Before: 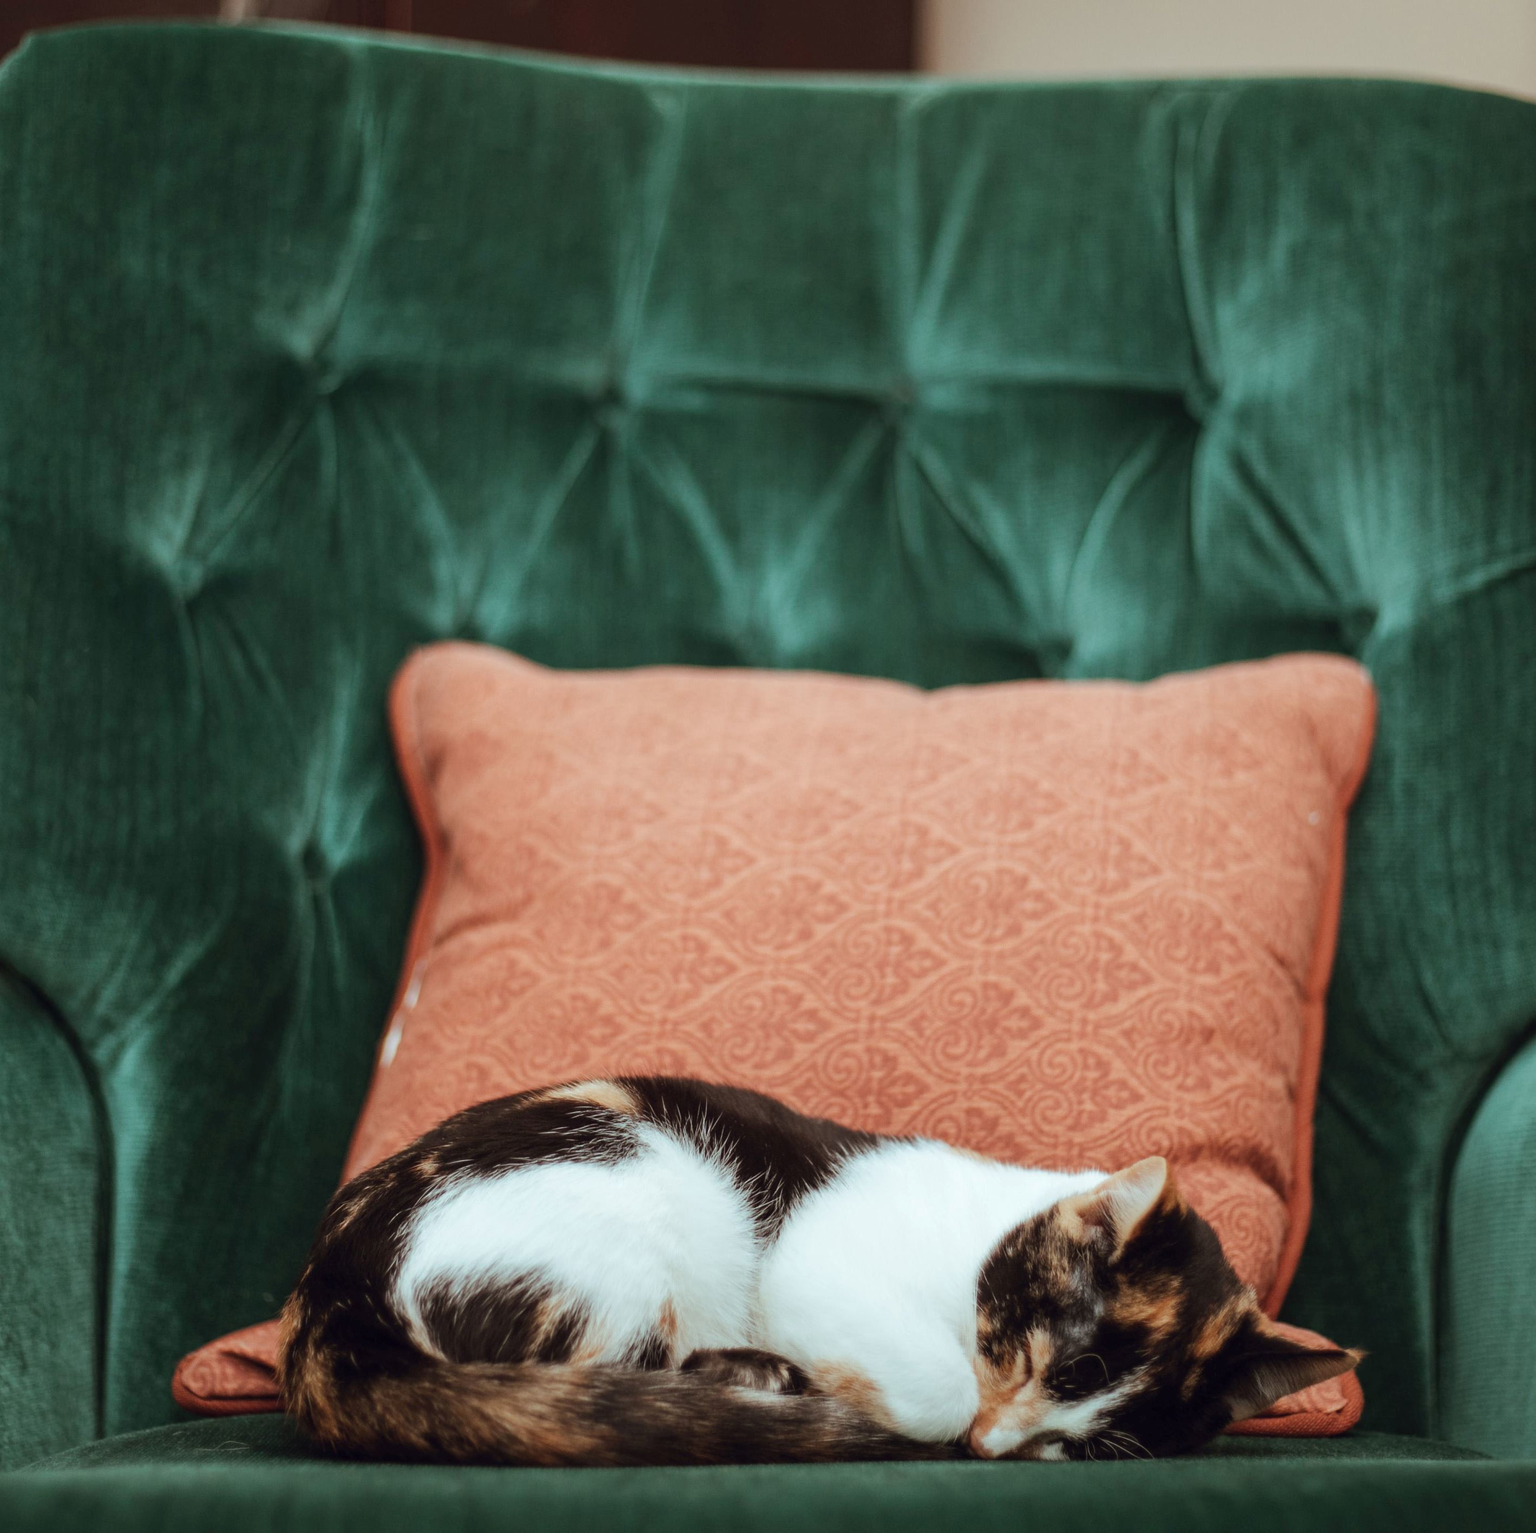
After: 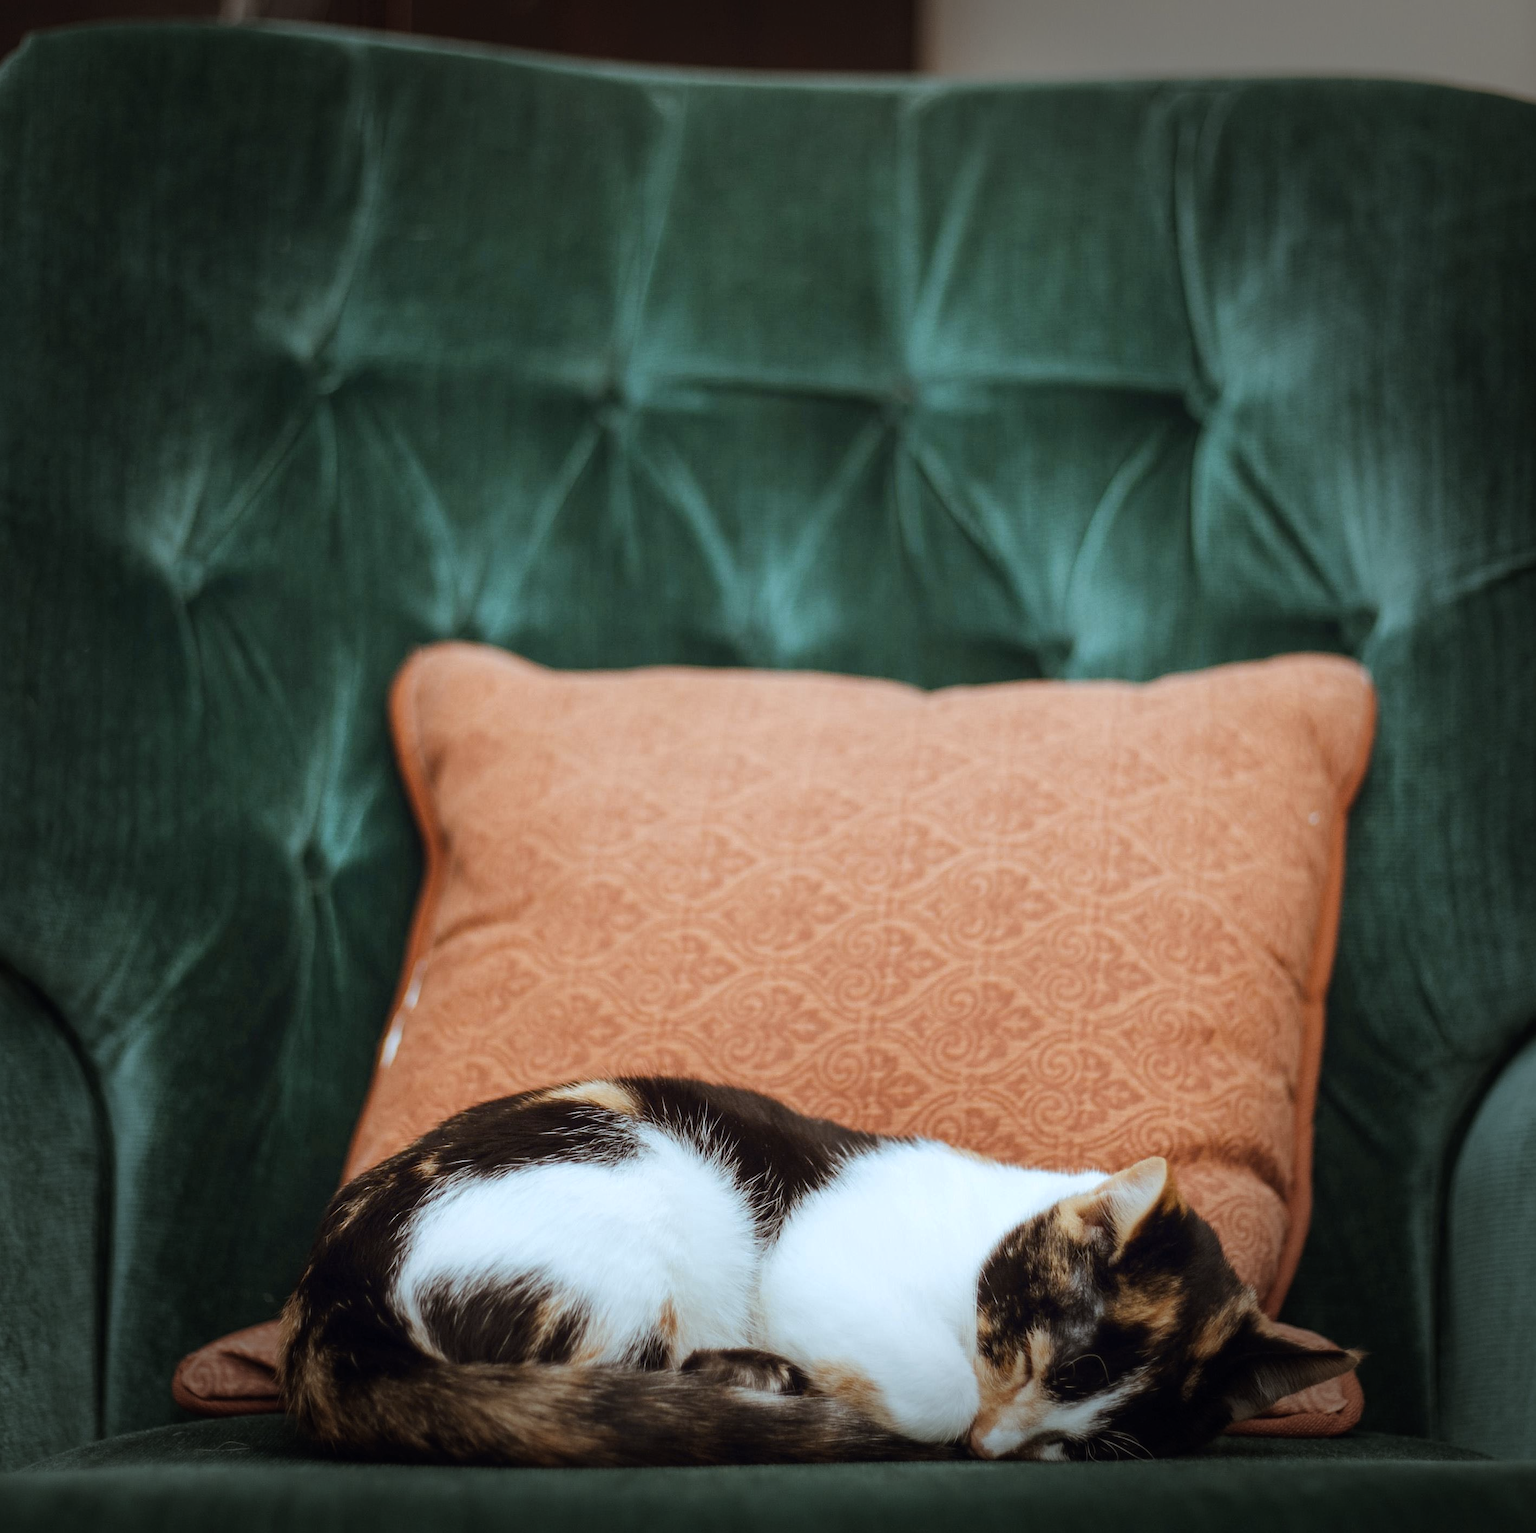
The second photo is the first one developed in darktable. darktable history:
color contrast: green-magenta contrast 0.85, blue-yellow contrast 1.25, unbound 0
color correction: highlights a* -0.137, highlights b* -5.91, shadows a* -0.137, shadows b* -0.137
vignetting: fall-off start 66.7%, fall-off radius 39.74%, brightness -0.576, saturation -0.258, automatic ratio true, width/height ratio 0.671, dithering 16-bit output
sharpen: radius 1.272, amount 0.305, threshold 0
